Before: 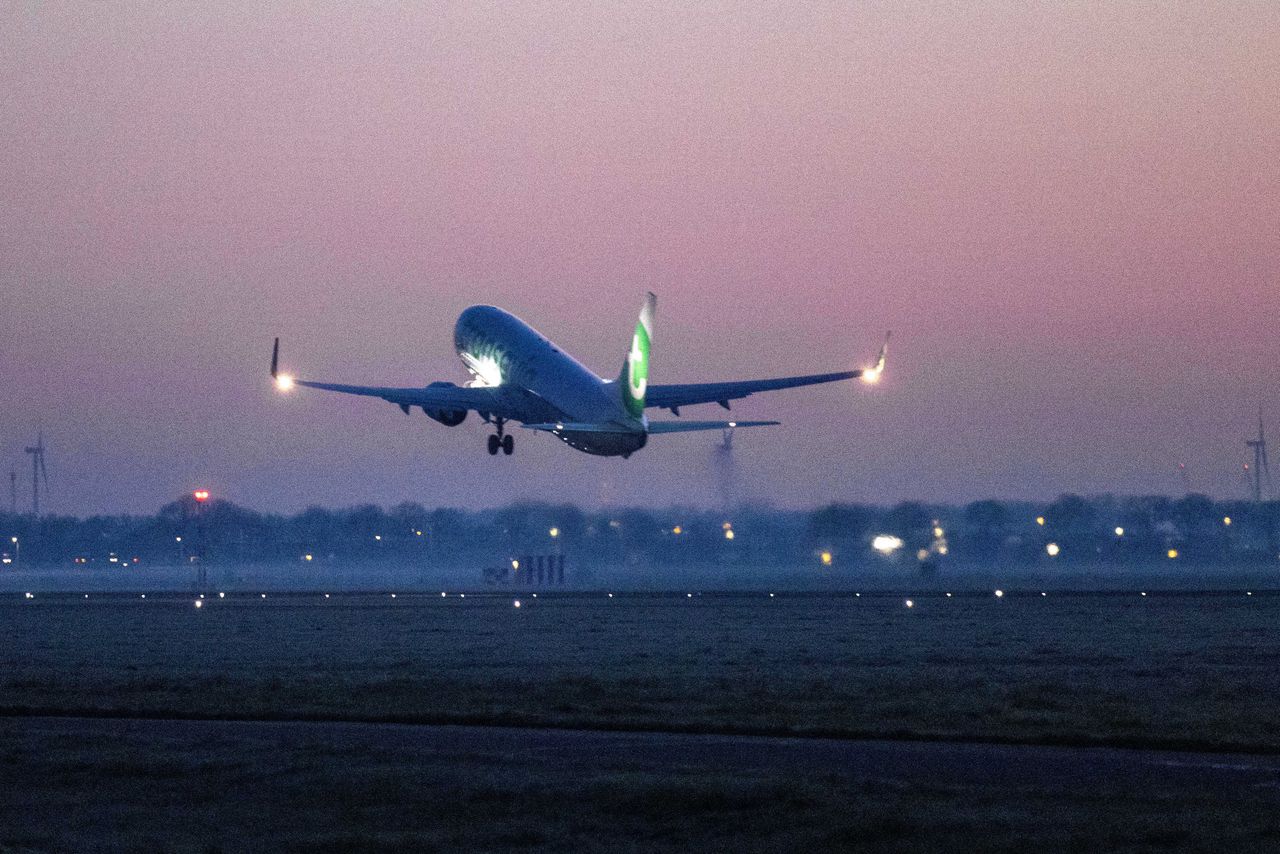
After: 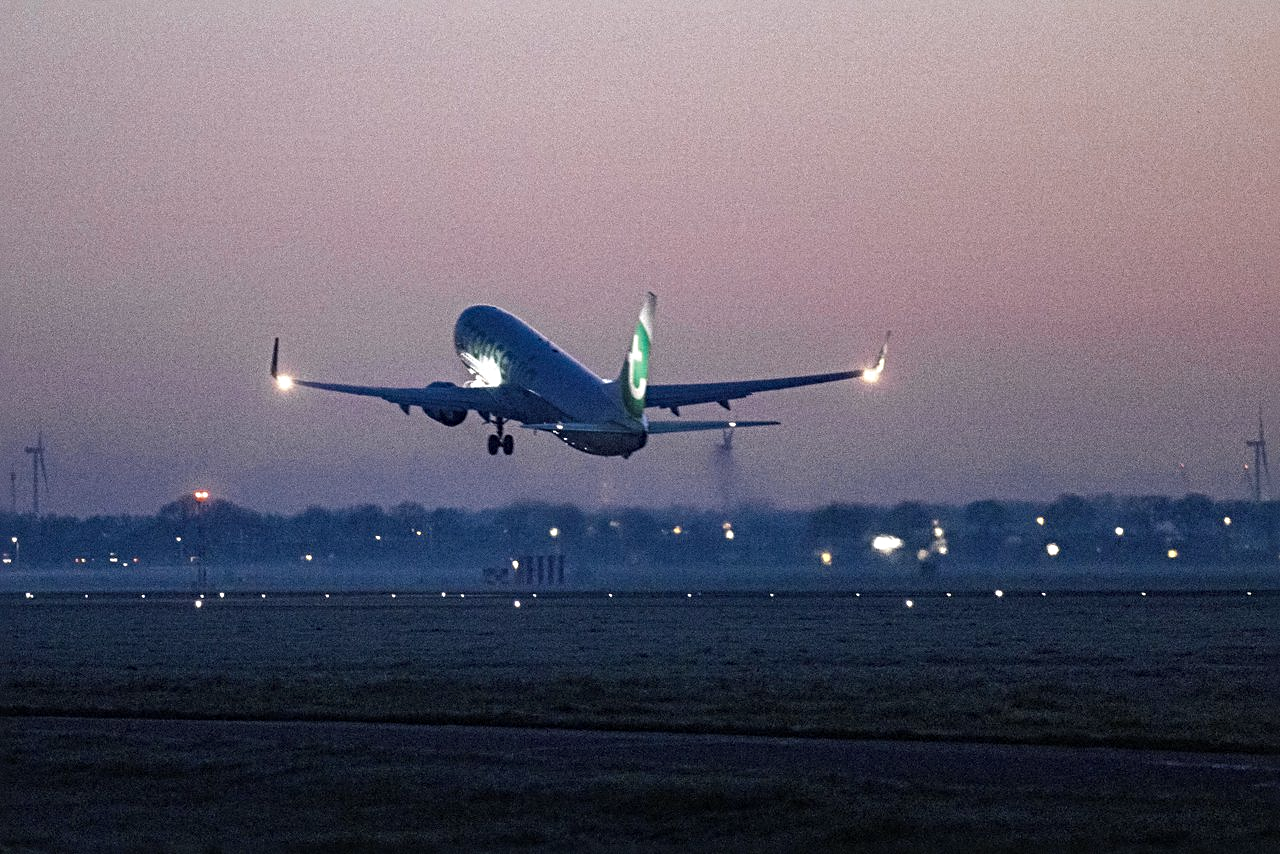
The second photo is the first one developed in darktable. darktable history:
sharpen: radius 3.973
color zones: curves: ch0 [(0, 0.5) (0.125, 0.4) (0.25, 0.5) (0.375, 0.4) (0.5, 0.4) (0.625, 0.35) (0.75, 0.35) (0.875, 0.5)]; ch1 [(0, 0.35) (0.125, 0.45) (0.25, 0.35) (0.375, 0.35) (0.5, 0.35) (0.625, 0.35) (0.75, 0.45) (0.875, 0.35)]; ch2 [(0, 0.6) (0.125, 0.5) (0.25, 0.5) (0.375, 0.6) (0.5, 0.6) (0.625, 0.5) (0.75, 0.5) (0.875, 0.5)]
